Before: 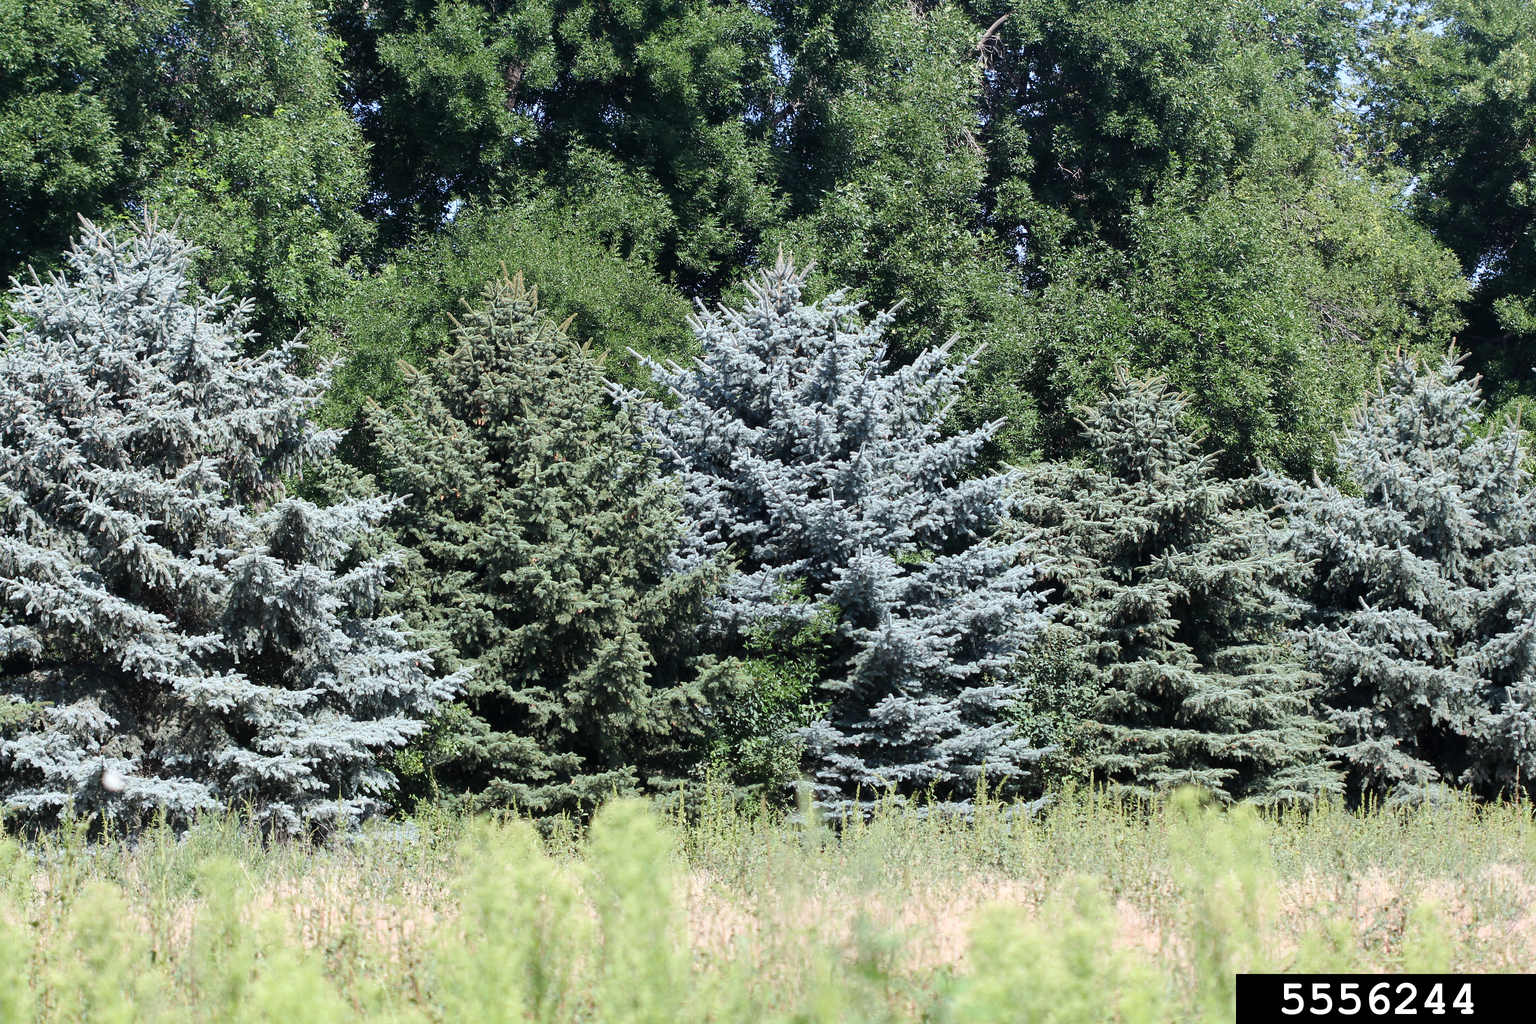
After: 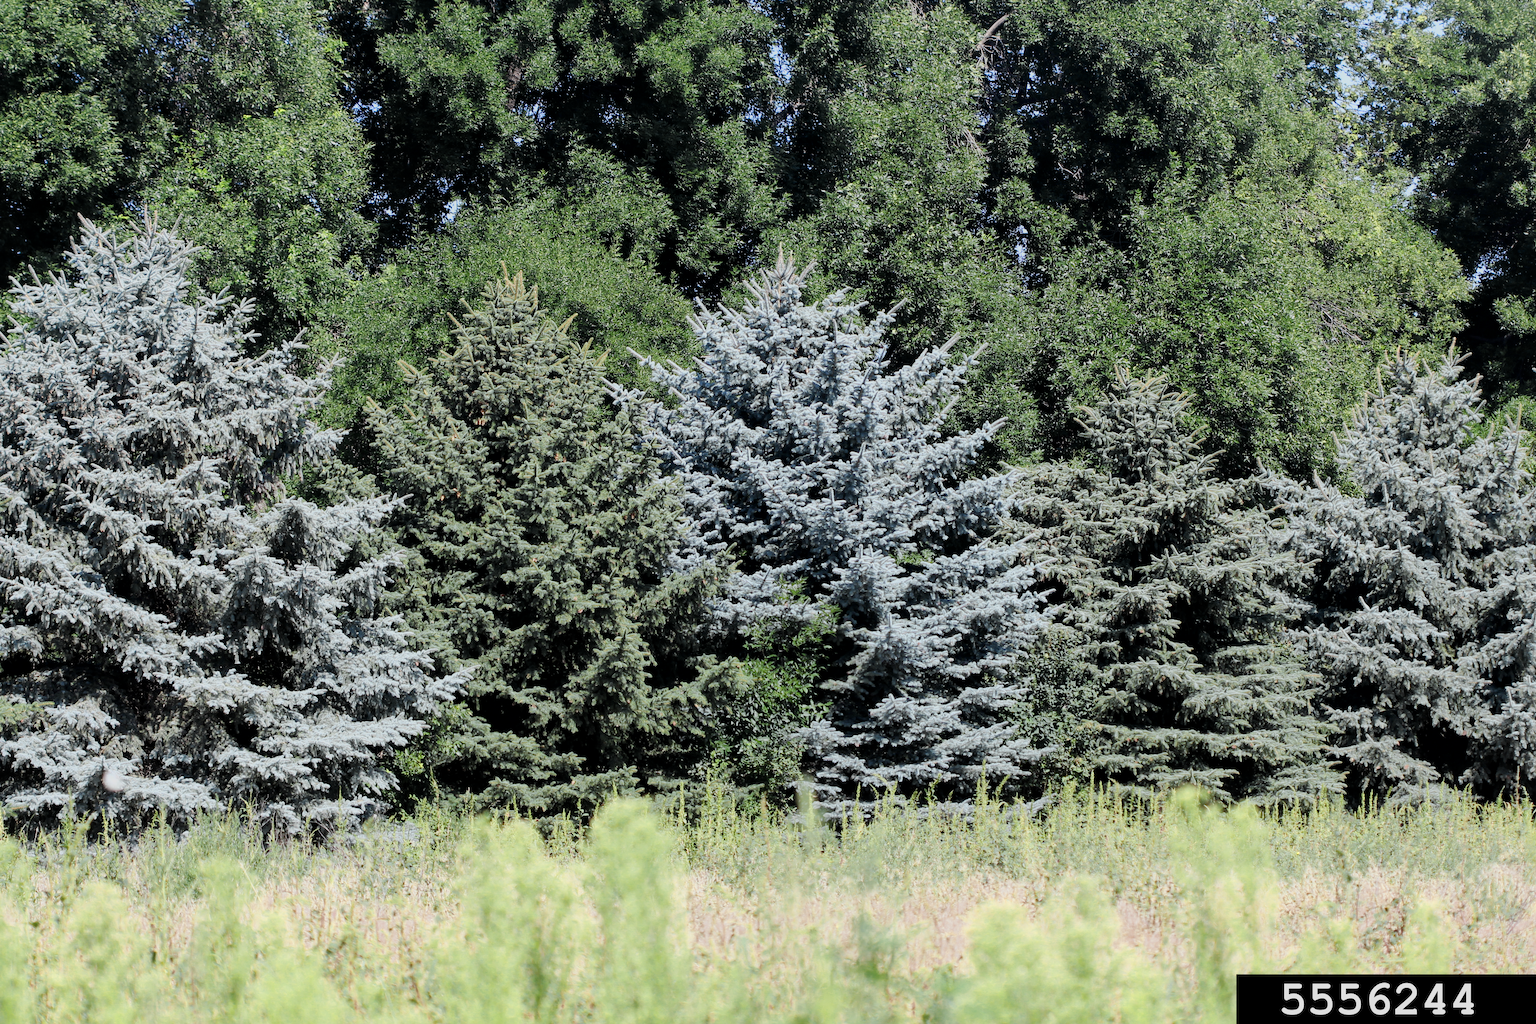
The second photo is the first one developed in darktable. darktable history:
filmic rgb: white relative exposure 3.8 EV, hardness 4.35
local contrast: mode bilateral grid, contrast 20, coarseness 50, detail 120%, midtone range 0.2
color zones: curves: ch0 [(0, 0.485) (0.178, 0.476) (0.261, 0.623) (0.411, 0.403) (0.708, 0.603) (0.934, 0.412)]; ch1 [(0.003, 0.485) (0.149, 0.496) (0.229, 0.584) (0.326, 0.551) (0.484, 0.262) (0.757, 0.643)]
